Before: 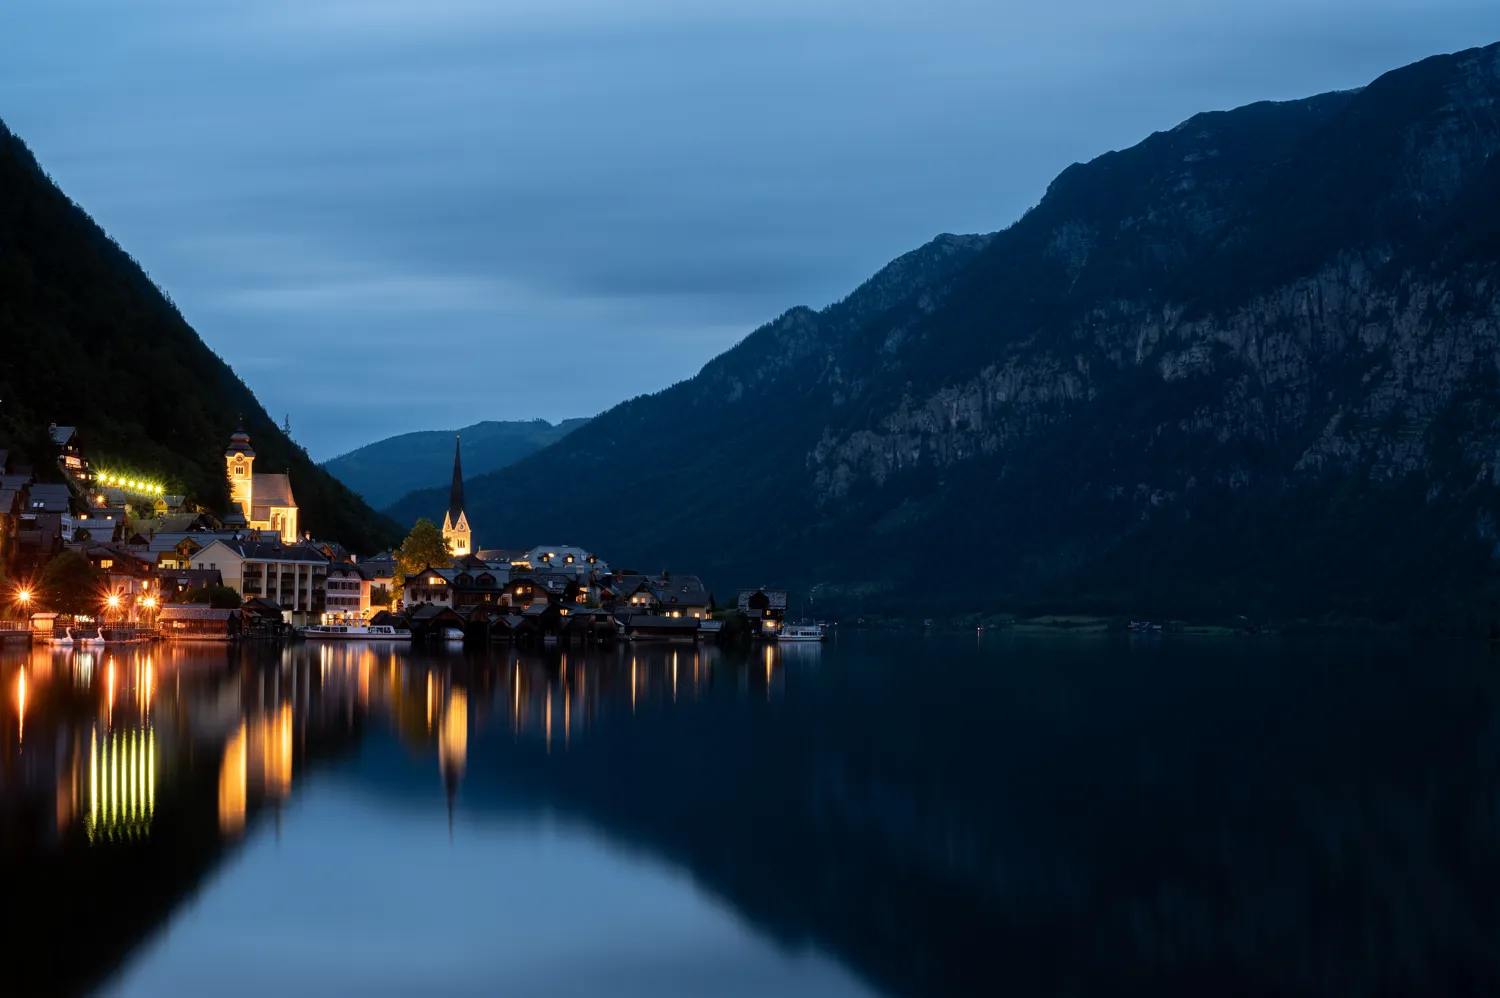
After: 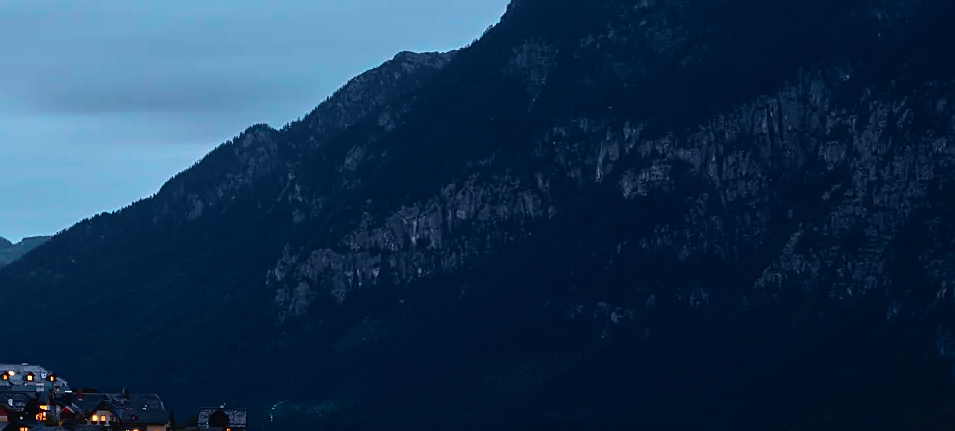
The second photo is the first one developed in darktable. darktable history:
crop: left 36.005%, top 18.293%, right 0.31%, bottom 38.444%
sharpen: on, module defaults
tone curve: curves: ch0 [(0, 0.023) (0.103, 0.087) (0.295, 0.297) (0.445, 0.531) (0.553, 0.665) (0.735, 0.843) (0.994, 1)]; ch1 [(0, 0) (0.427, 0.346) (0.456, 0.426) (0.484, 0.494) (0.509, 0.505) (0.535, 0.56) (0.581, 0.632) (0.646, 0.715) (1, 1)]; ch2 [(0, 0) (0.369, 0.388) (0.449, 0.431) (0.501, 0.495) (0.533, 0.518) (0.572, 0.612) (0.677, 0.752) (1, 1)], color space Lab, independent channels, preserve colors none
